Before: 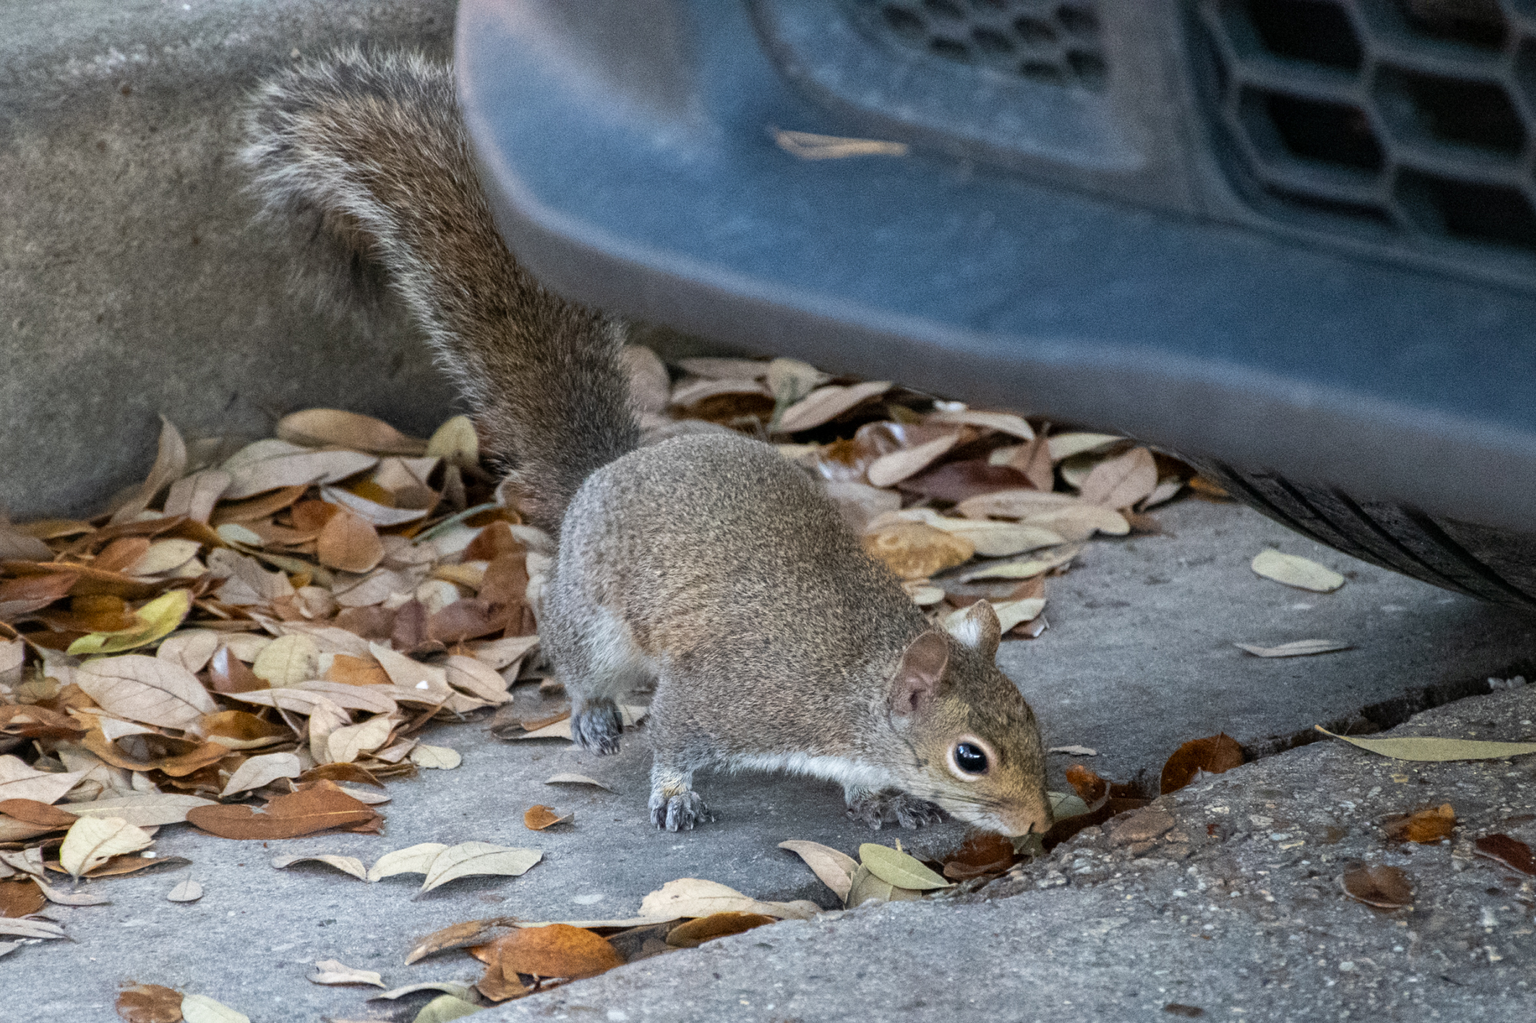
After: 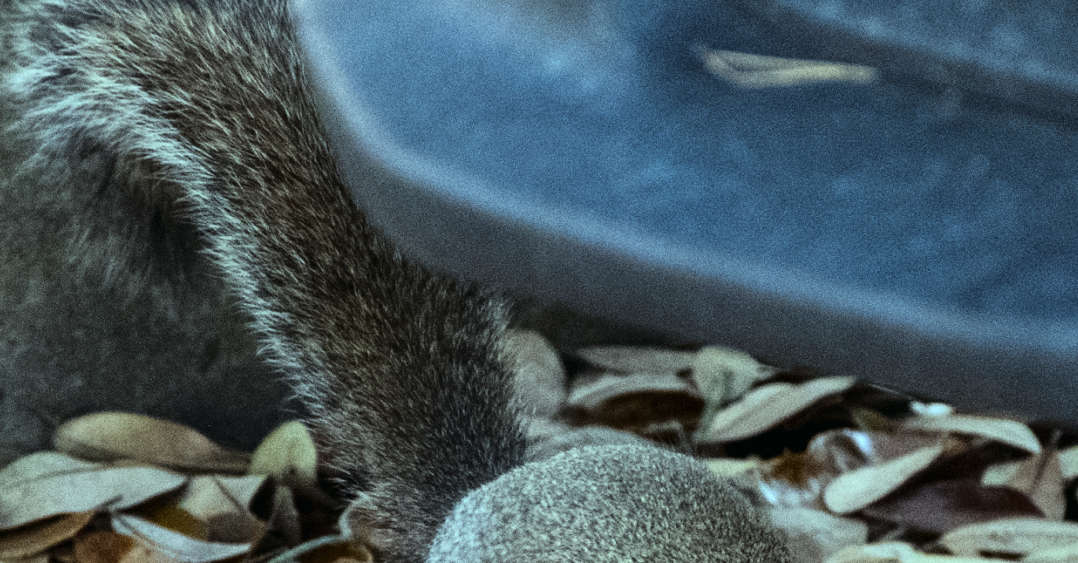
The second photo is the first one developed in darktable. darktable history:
color balance: mode lift, gamma, gain (sRGB), lift [0.997, 0.979, 1.021, 1.011], gamma [1, 1.084, 0.916, 0.998], gain [1, 0.87, 1.13, 1.101], contrast 4.55%, contrast fulcrum 38.24%, output saturation 104.09%
crop: left 15.306%, top 9.065%, right 30.789%, bottom 48.638%
tone curve: curves: ch0 [(0.016, 0.011) (0.21, 0.113) (0.515, 0.476) (0.78, 0.795) (1, 0.981)], color space Lab, linked channels, preserve colors none
